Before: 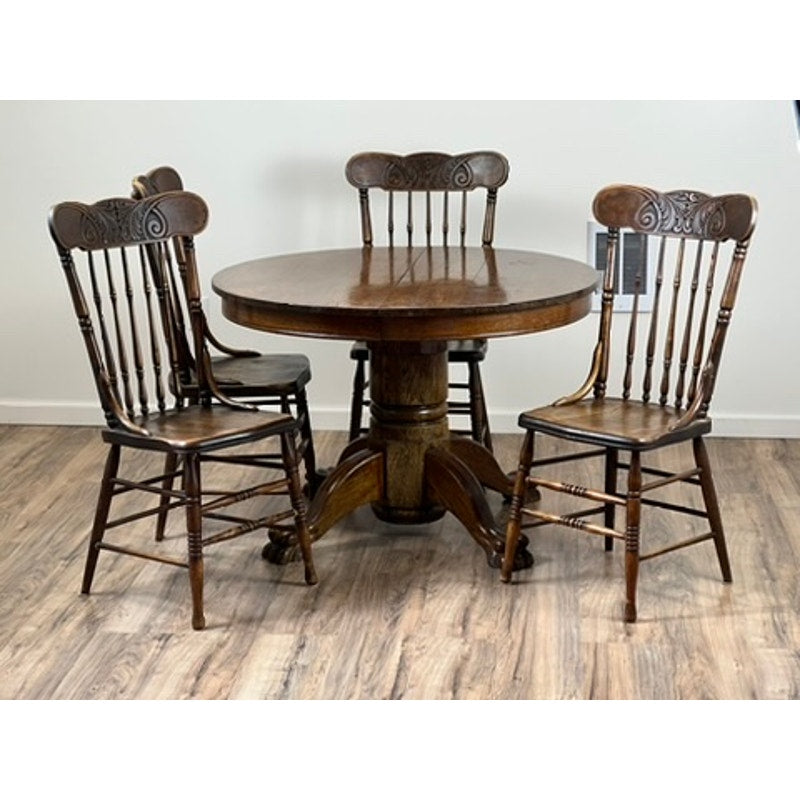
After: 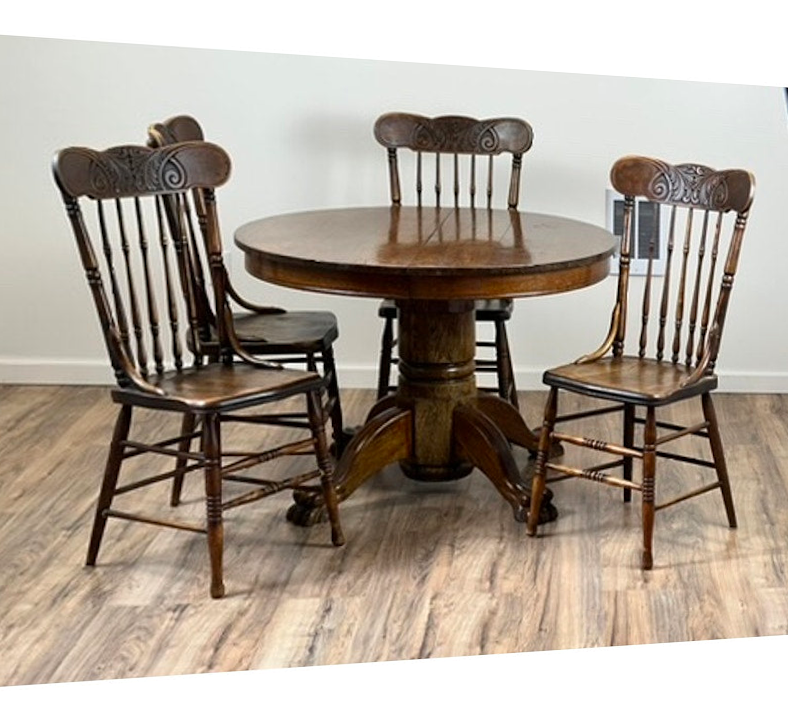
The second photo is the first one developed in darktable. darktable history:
color zones: curves: ch1 [(0, 0.525) (0.143, 0.556) (0.286, 0.52) (0.429, 0.5) (0.571, 0.5) (0.714, 0.5) (0.857, 0.503) (1, 0.525)]
rotate and perspective: rotation -0.013°, lens shift (vertical) -0.027, lens shift (horizontal) 0.178, crop left 0.016, crop right 0.989, crop top 0.082, crop bottom 0.918
